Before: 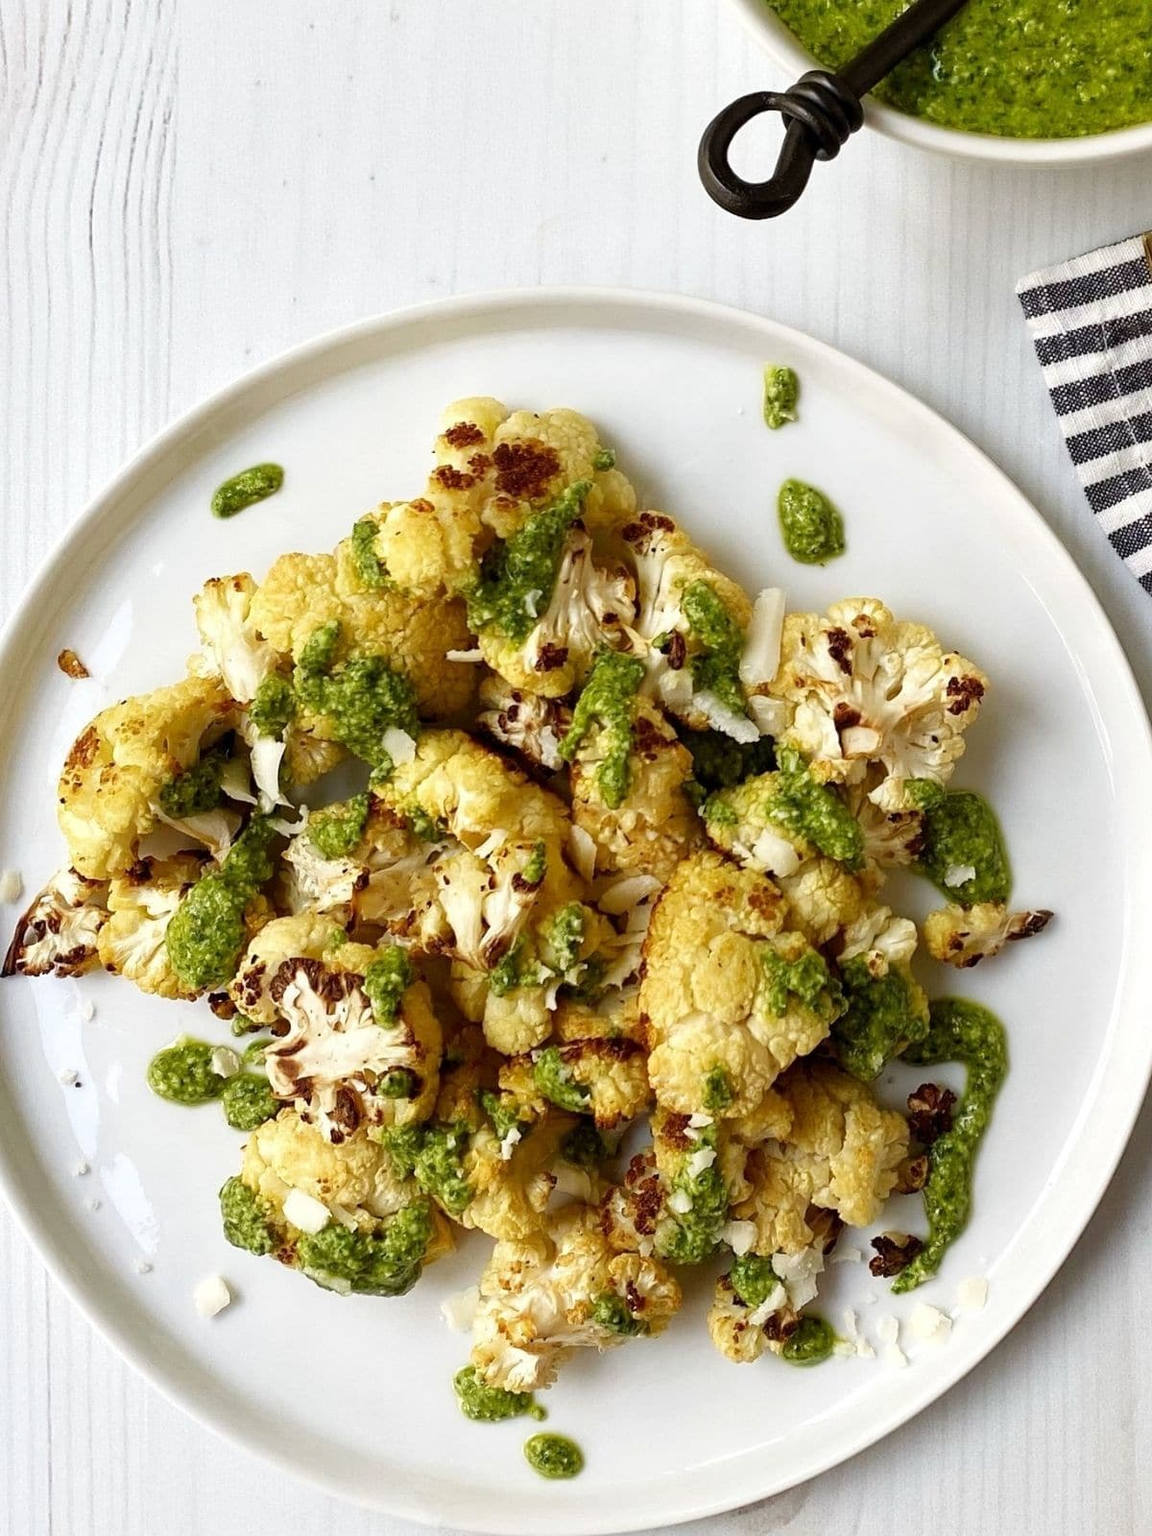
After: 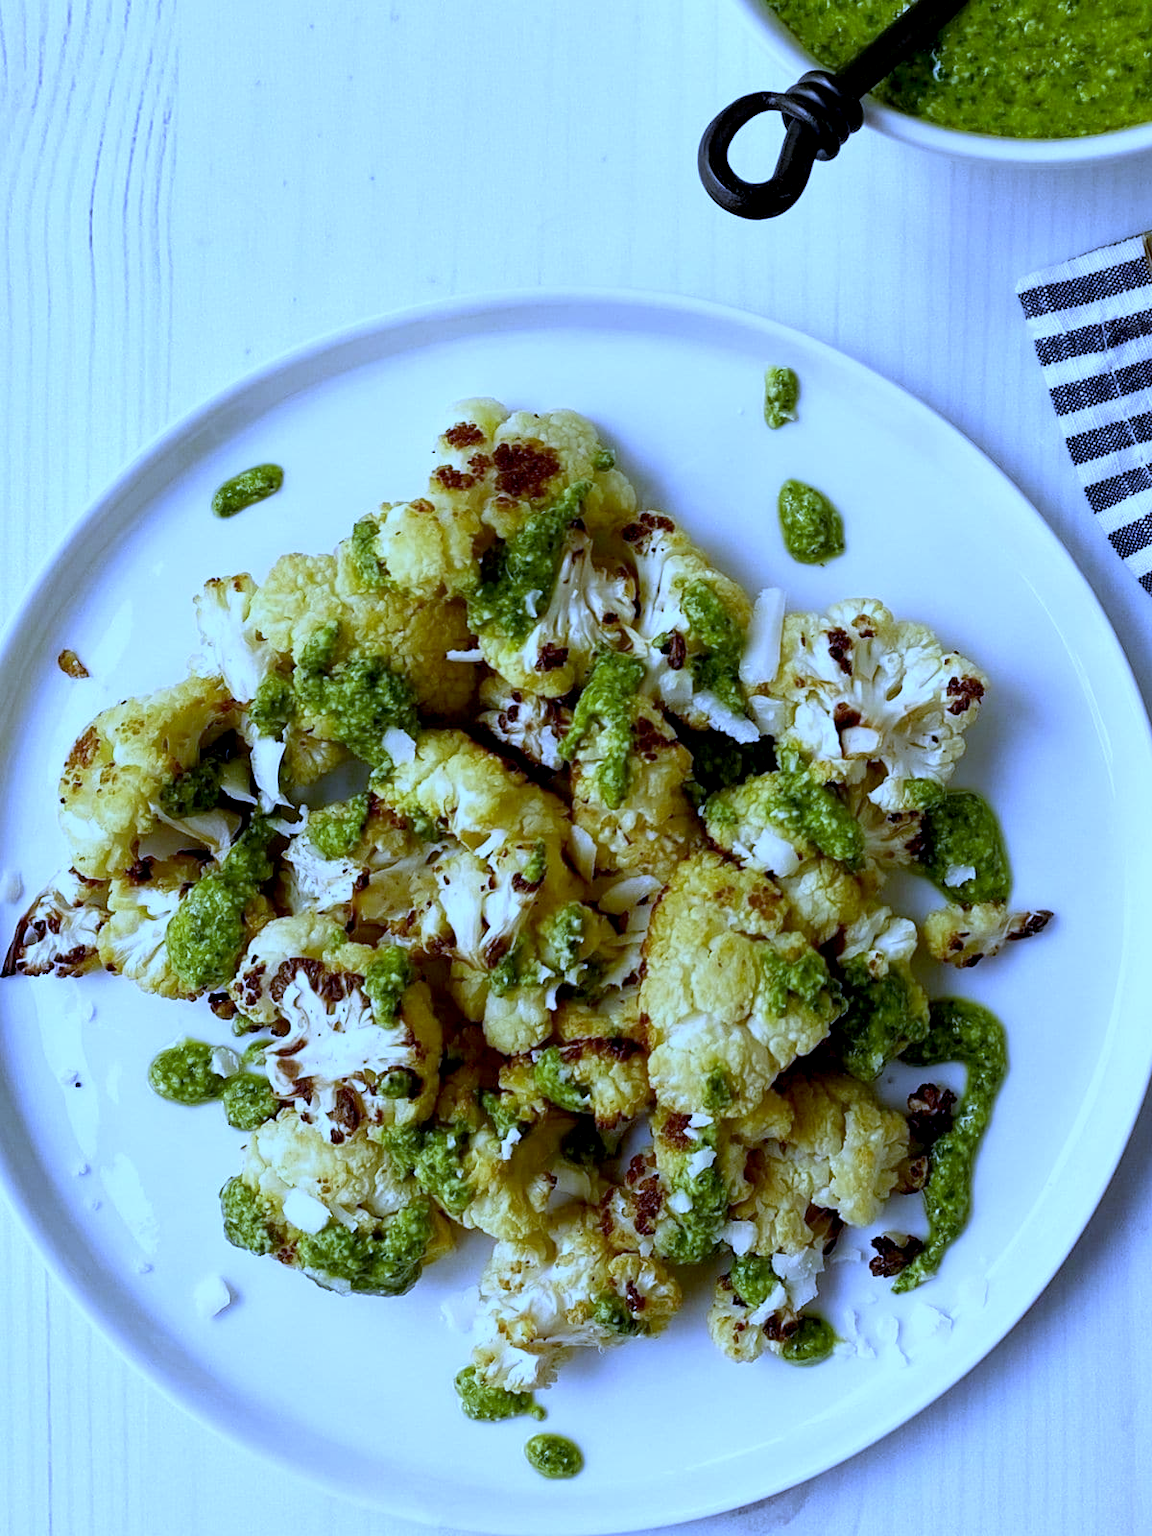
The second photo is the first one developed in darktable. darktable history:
white balance: red 0.766, blue 1.537
exposure: black level correction 0.009, exposure -0.159 EV, compensate highlight preservation false
